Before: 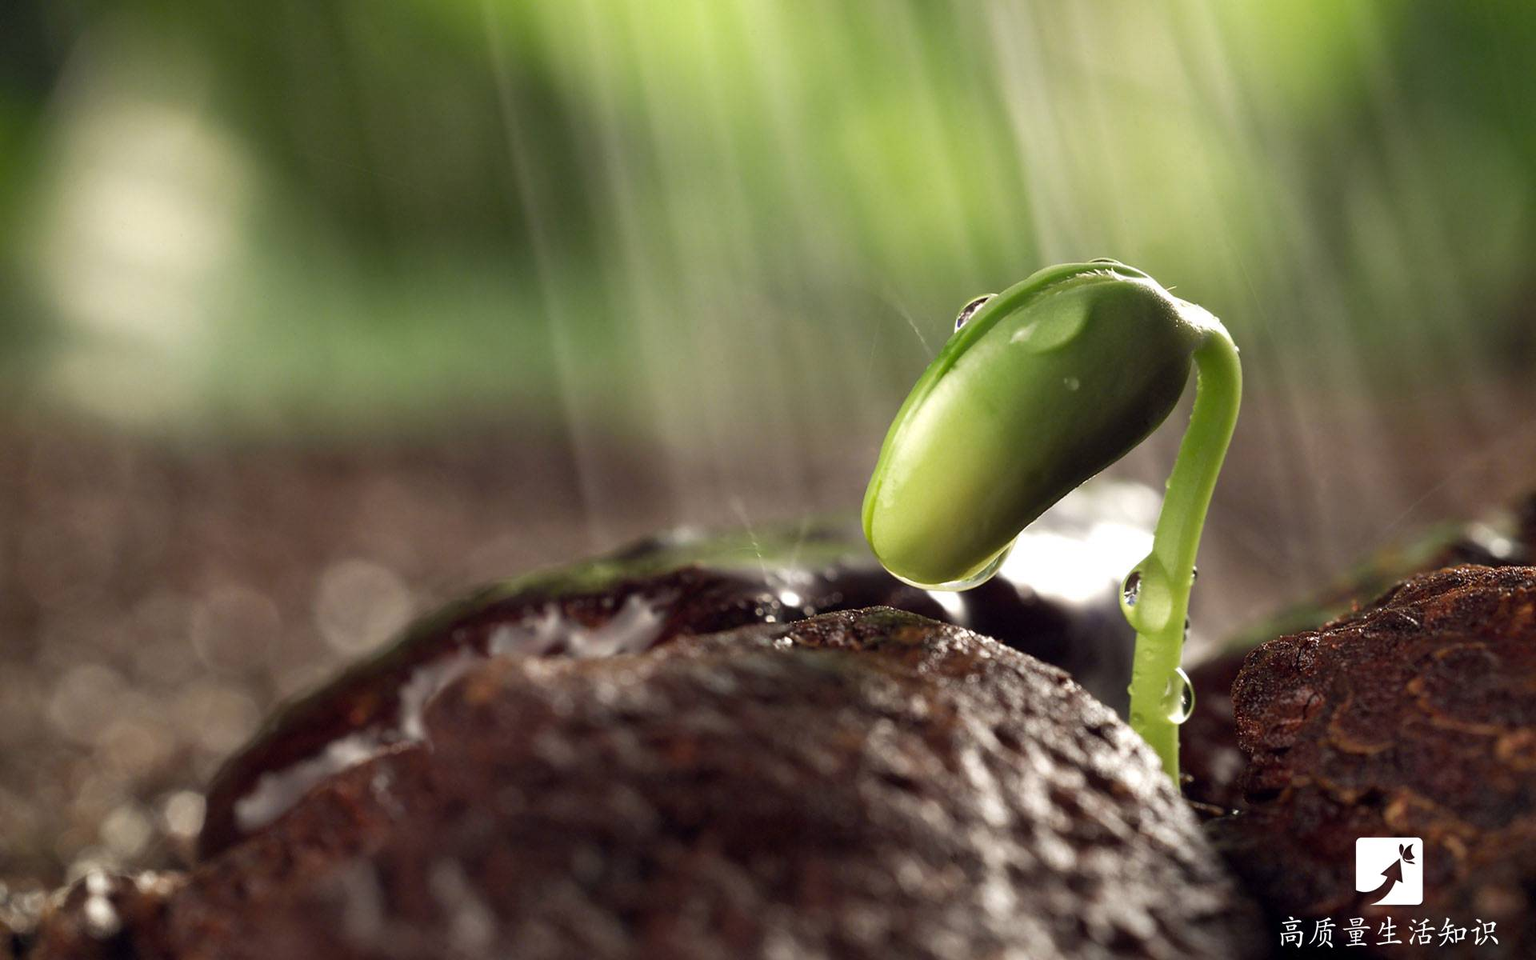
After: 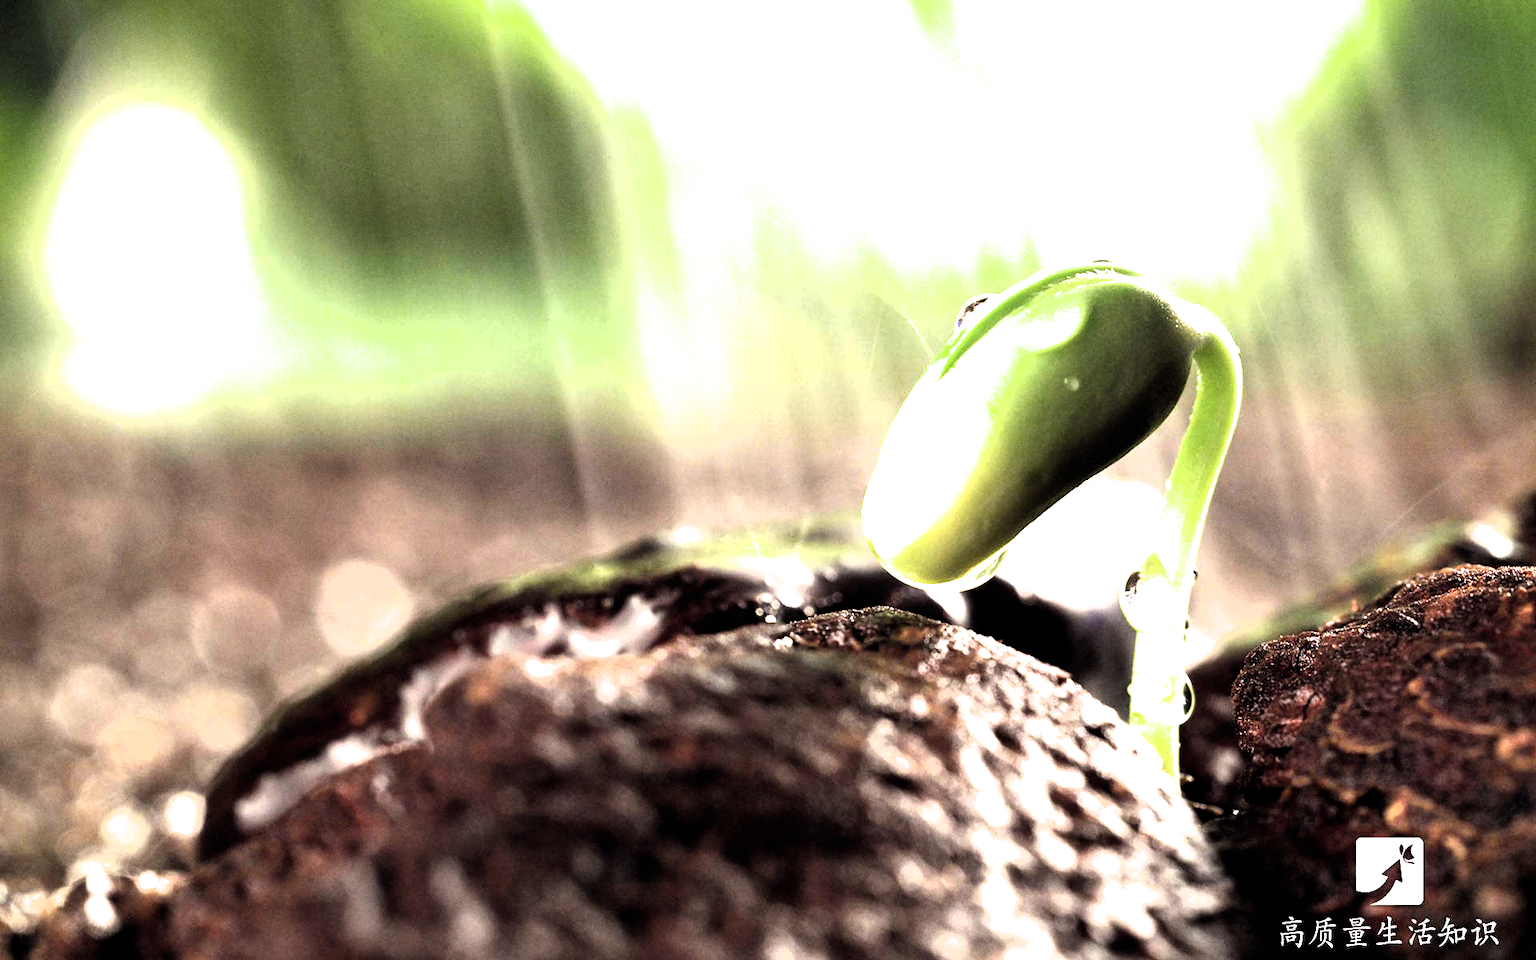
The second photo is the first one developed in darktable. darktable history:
exposure: black level correction 0, exposure 1.45 EV, compensate exposure bias true, compensate highlight preservation false
tone equalizer: on, module defaults
filmic rgb: black relative exposure -8.2 EV, white relative exposure 2.2 EV, threshold 3 EV, hardness 7.11, latitude 85.74%, contrast 1.696, highlights saturation mix -4%, shadows ↔ highlights balance -2.69%, color science v5 (2021), contrast in shadows safe, contrast in highlights safe, enable highlight reconstruction true
color balance: mode lift, gamma, gain (sRGB), lift [0.97, 1, 1, 1], gamma [1.03, 1, 1, 1]
grain: coarseness 0.09 ISO
